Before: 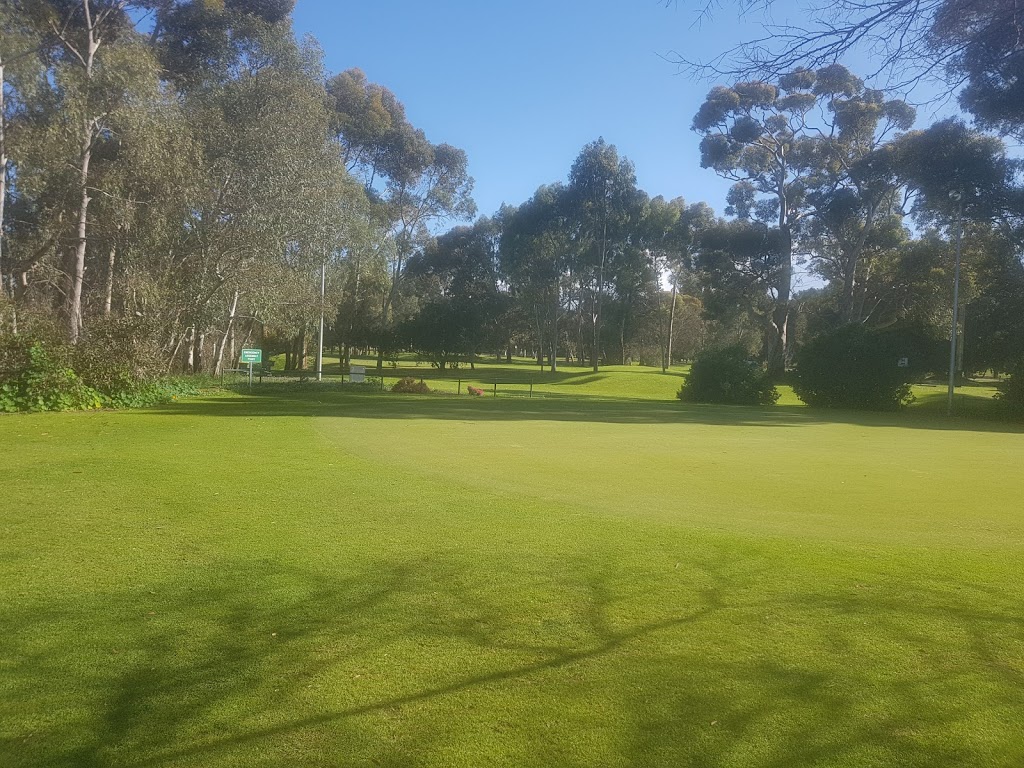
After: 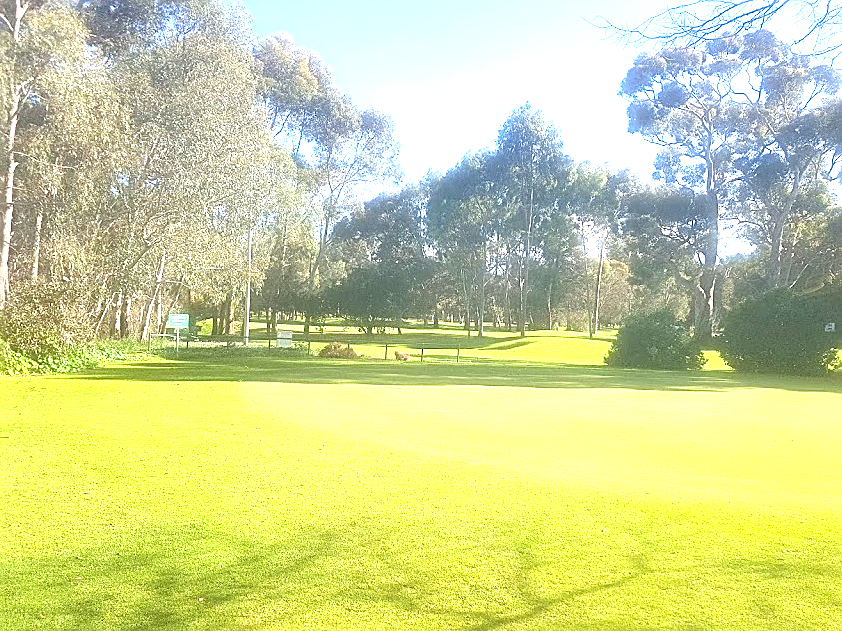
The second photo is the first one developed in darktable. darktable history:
exposure: black level correction 0.002, exposure 1.992 EV, compensate highlight preservation false
sharpen: on, module defaults
crop and rotate: left 7.168%, top 4.682%, right 10.594%, bottom 13.11%
